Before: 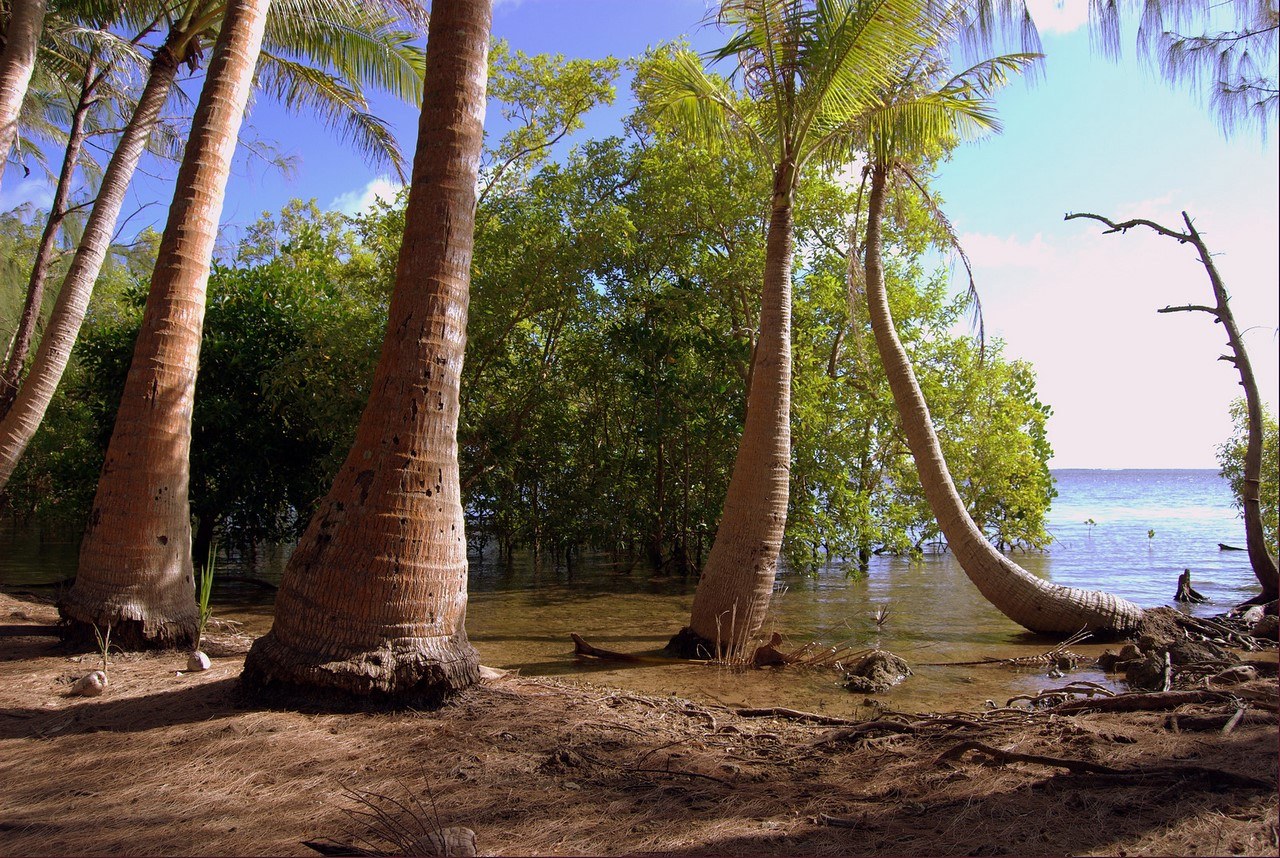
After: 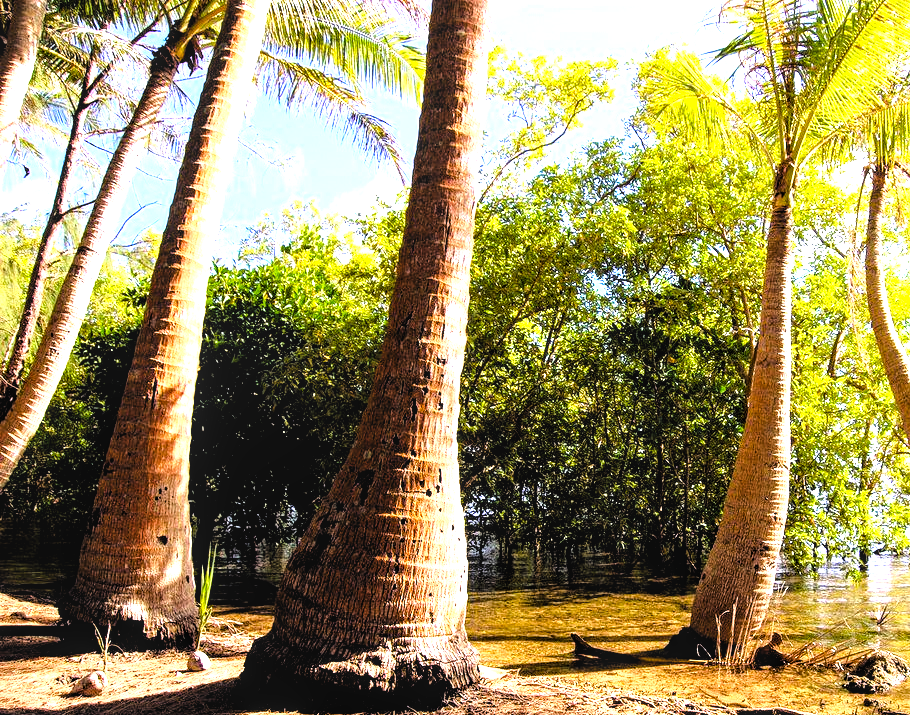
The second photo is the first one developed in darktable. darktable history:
color balance rgb: linear chroma grading › global chroma 9.743%, perceptual saturation grading › global saturation 20%, perceptual saturation grading › highlights -25.5%, perceptual saturation grading › shadows 24.258%, global vibrance 14.533%
levels: white 99.97%, levels [0.129, 0.519, 0.867]
base curve: curves: ch0 [(0, 0) (0.028, 0.03) (0.121, 0.232) (0.46, 0.748) (0.859, 0.968) (1, 1)]
exposure: black level correction 0, exposure 1.101 EV, compensate exposure bias true, compensate highlight preservation false
crop: right 28.882%, bottom 16.63%
local contrast: on, module defaults
